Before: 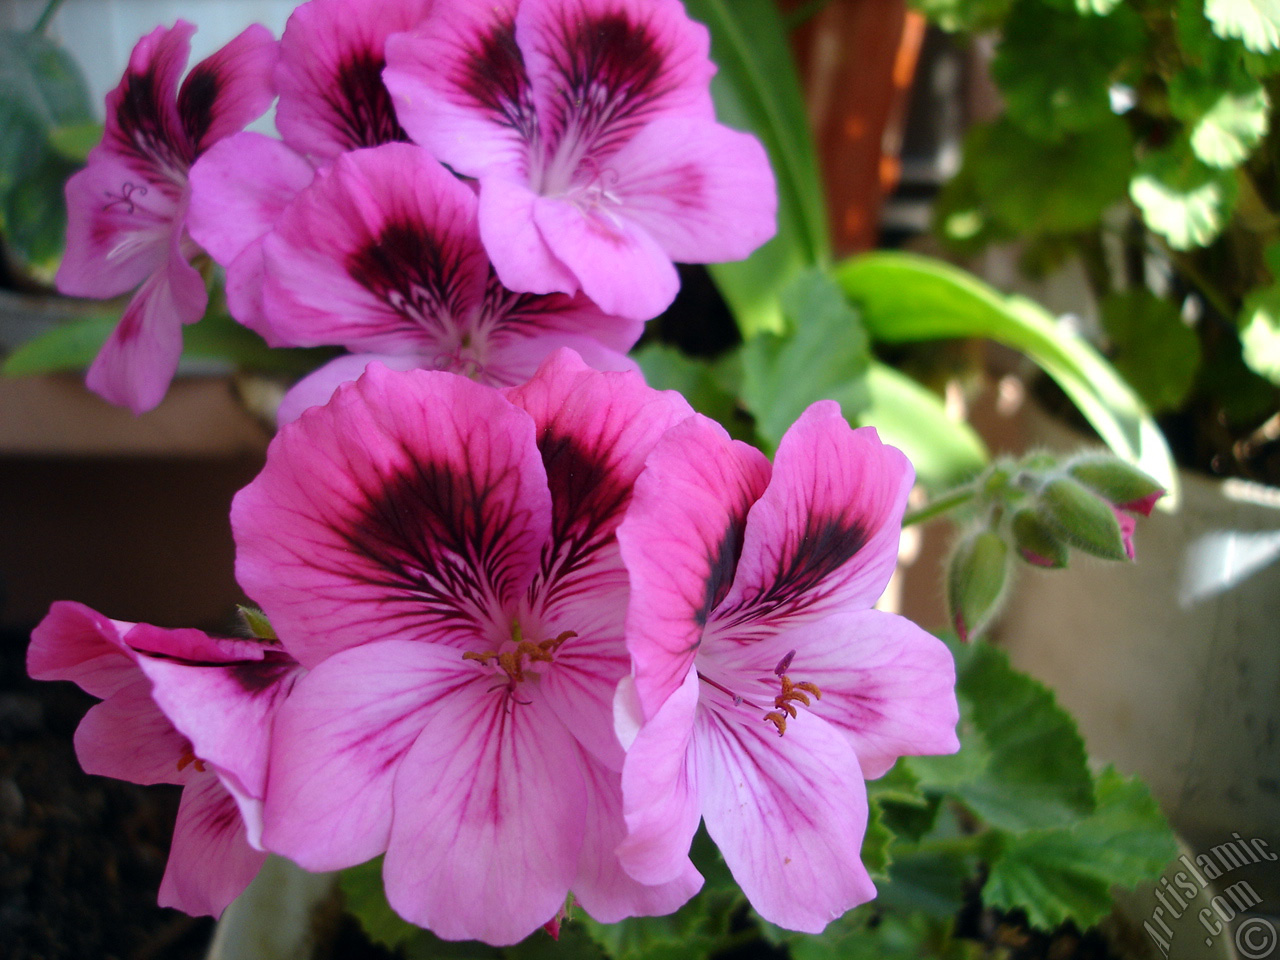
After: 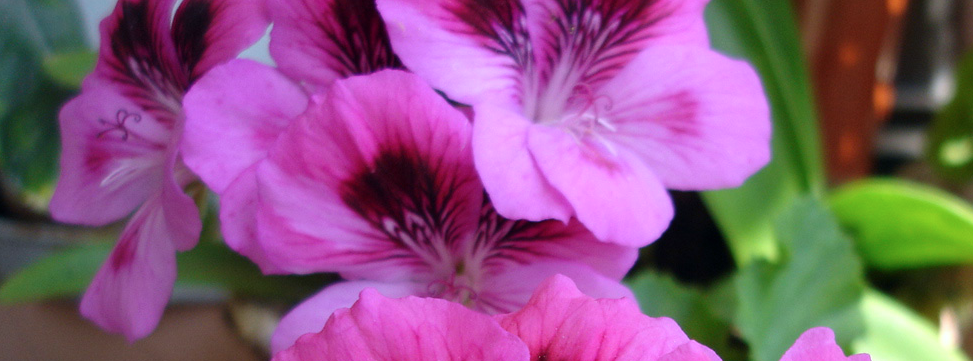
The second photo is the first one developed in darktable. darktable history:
crop: left 0.545%, top 7.638%, right 23.328%, bottom 54.67%
color calibration: illuminant as shot in camera, x 0.358, y 0.373, temperature 4628.91 K
tone equalizer: on, module defaults
